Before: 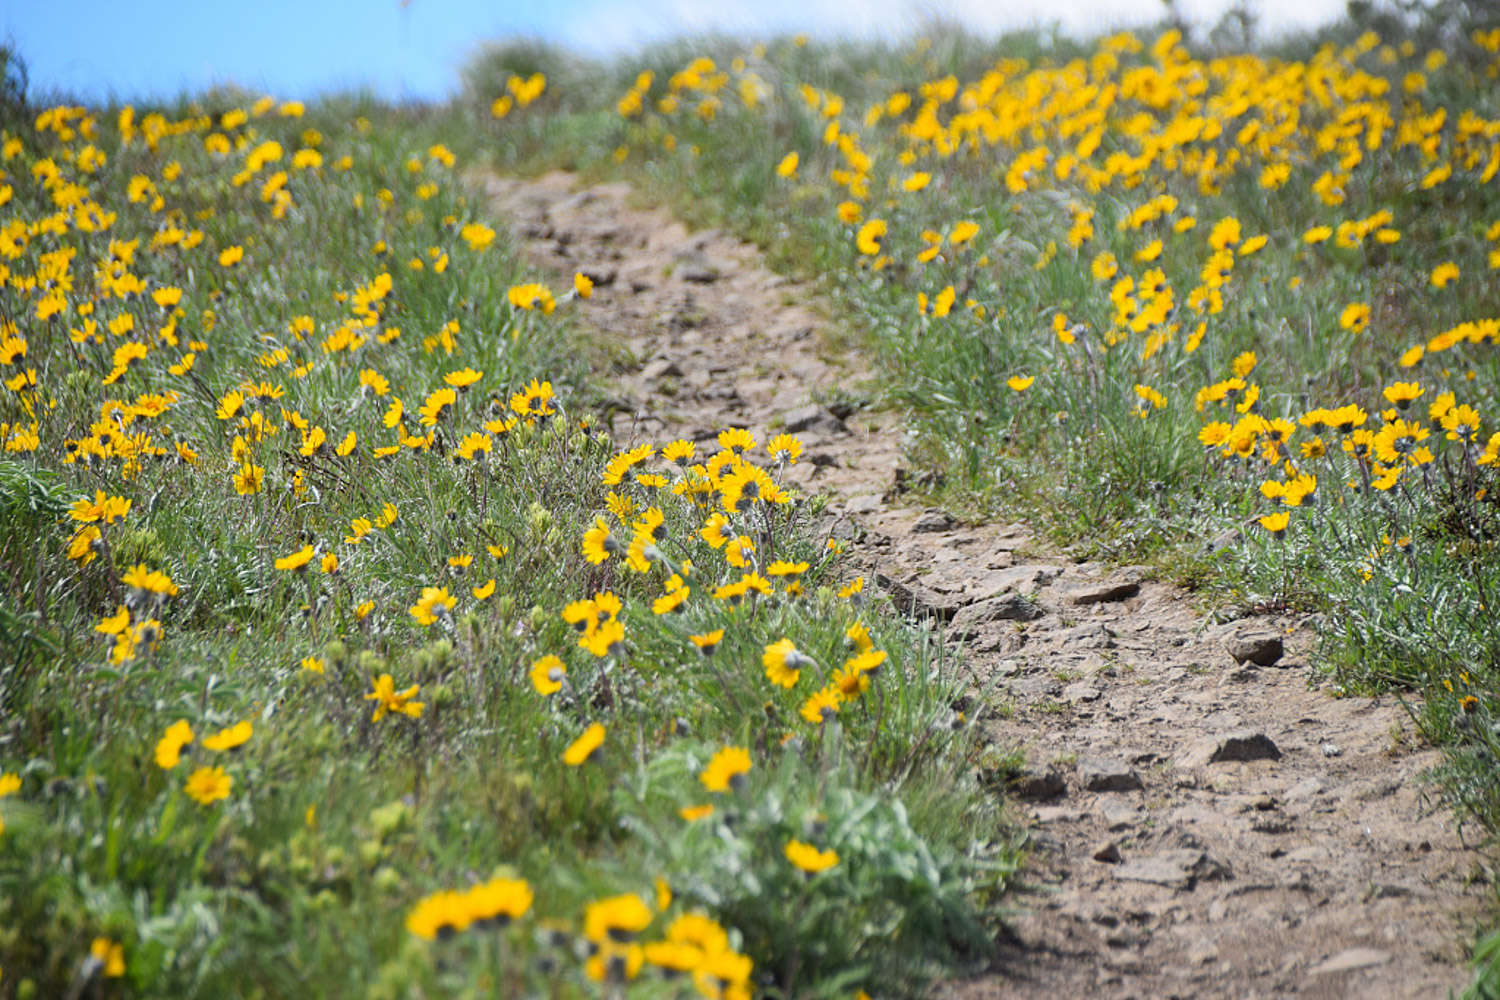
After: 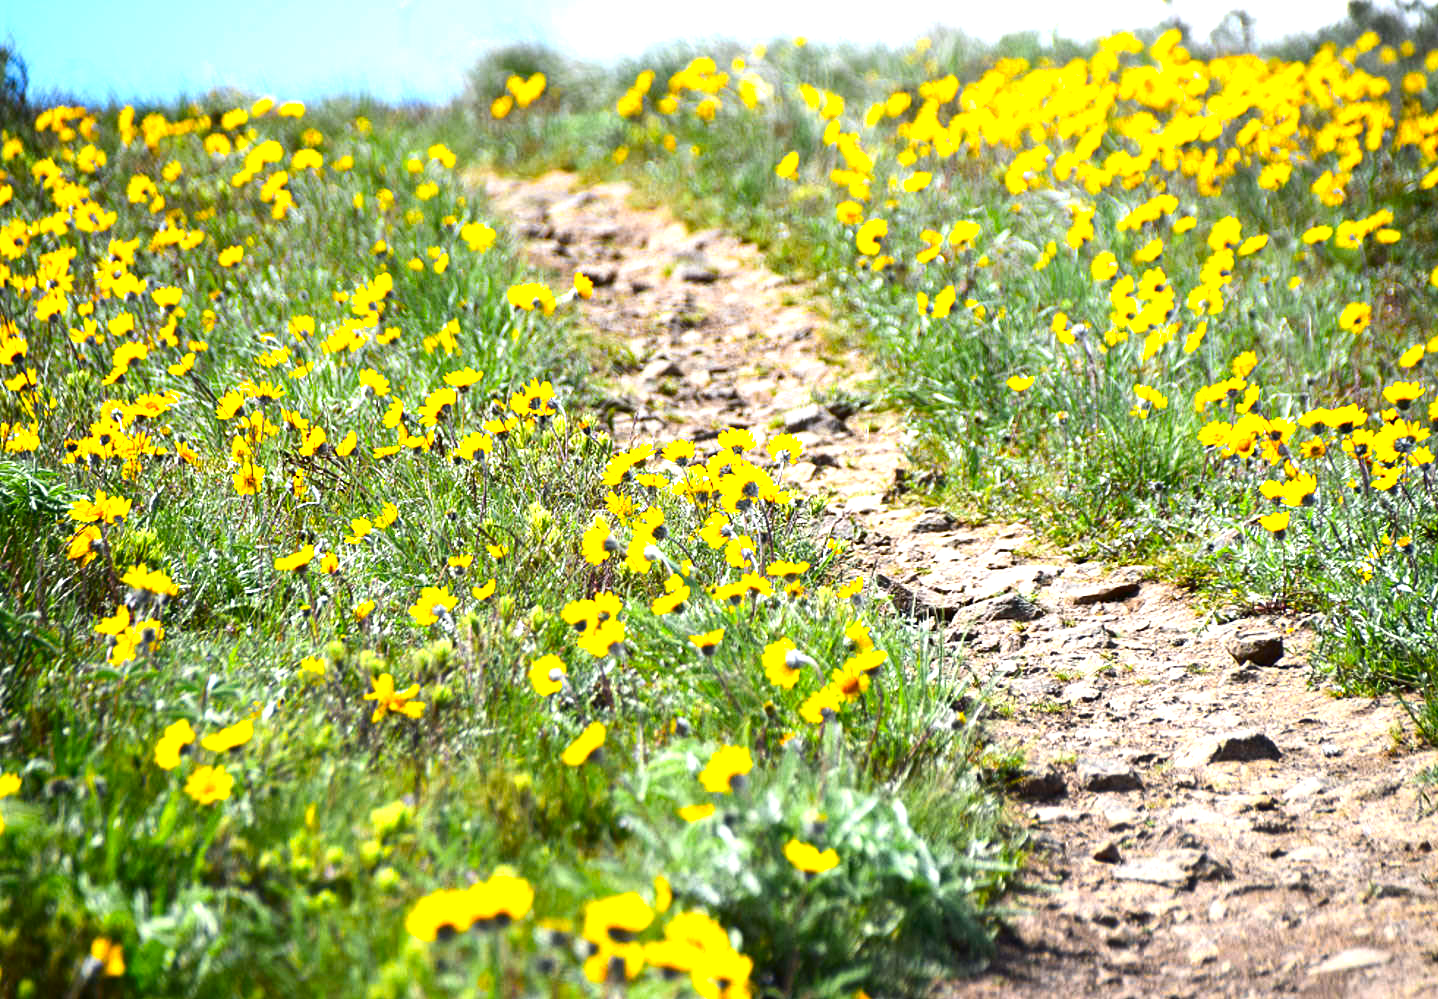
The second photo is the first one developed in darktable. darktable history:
color zones: curves: ch0 [(0.224, 0.526) (0.75, 0.5)]; ch1 [(0.055, 0.526) (0.224, 0.761) (0.377, 0.526) (0.75, 0.5)]
crop: right 4.126%, bottom 0.031%
contrast brightness saturation: contrast 0.13, brightness -0.24, saturation 0.14
exposure: black level correction 0, exposure 1.1 EV, compensate exposure bias true, compensate highlight preservation false
